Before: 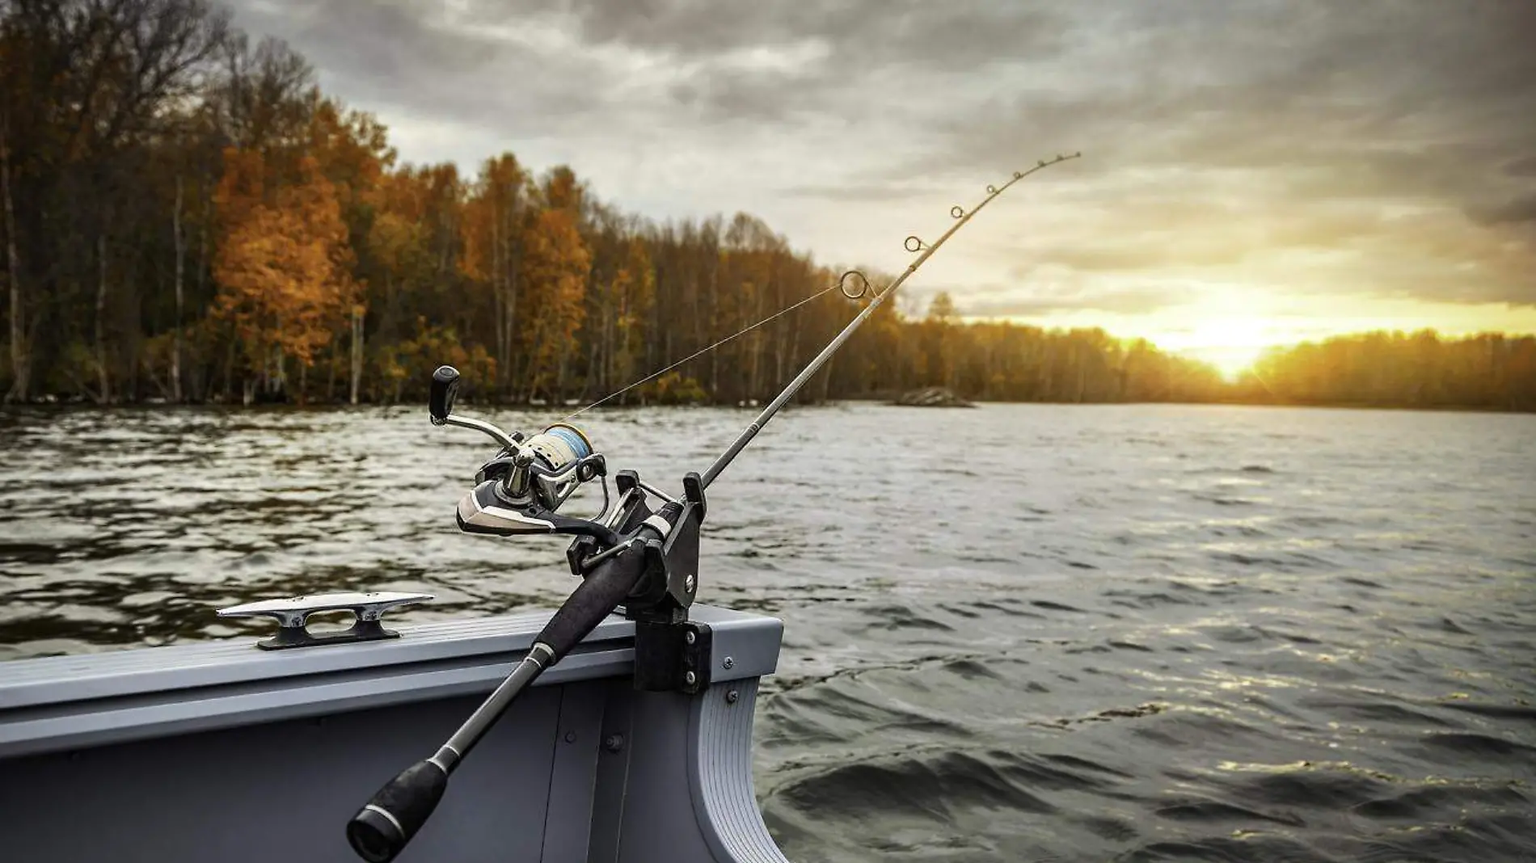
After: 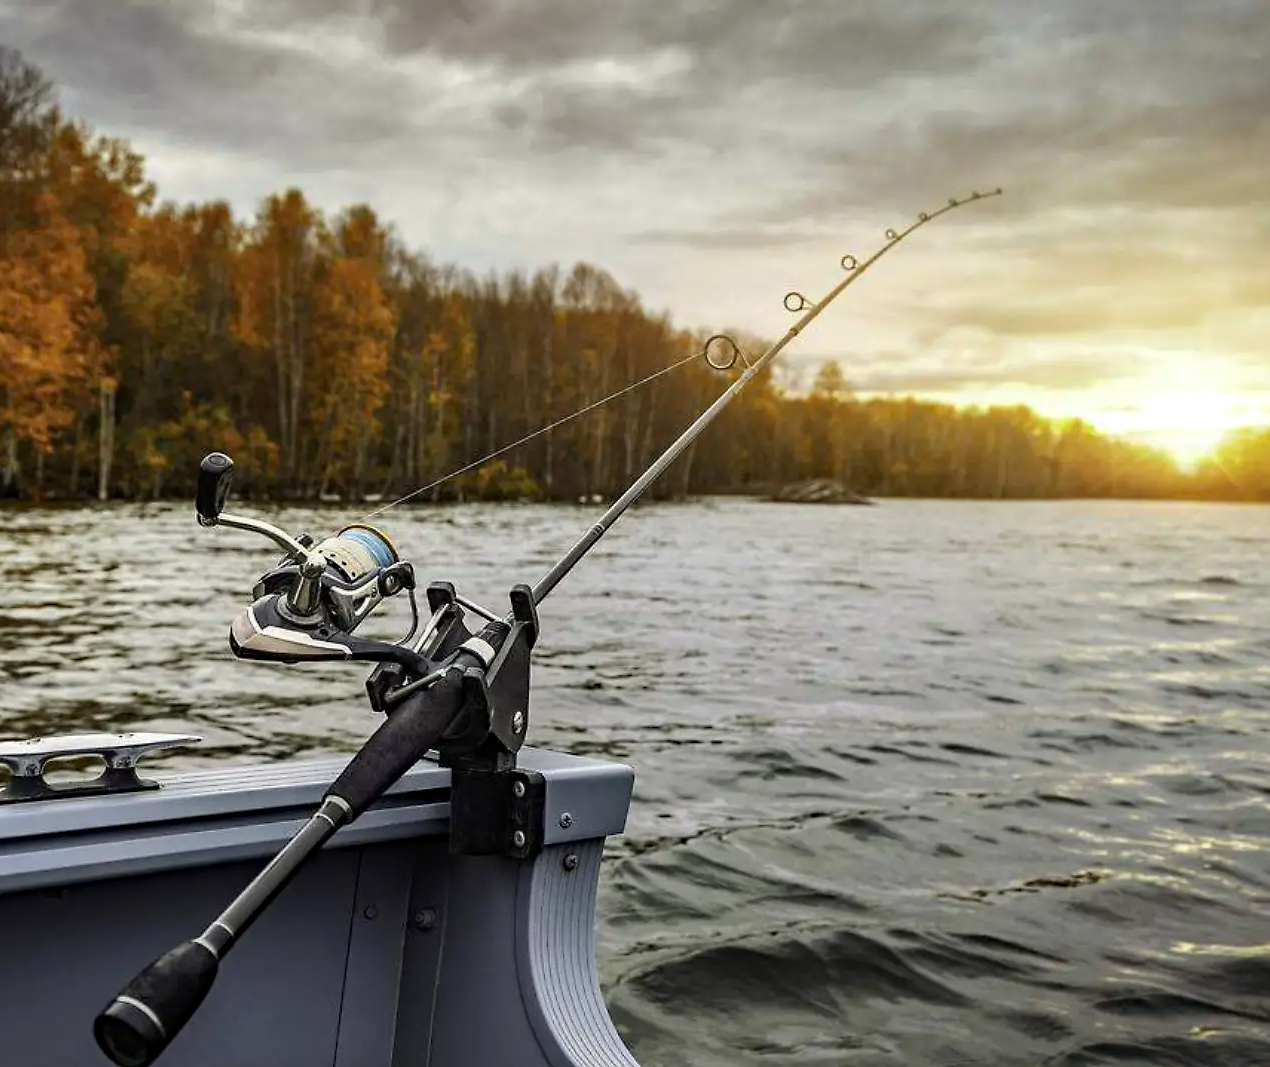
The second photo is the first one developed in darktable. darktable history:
haze removal: compatibility mode true, adaptive false
crop and rotate: left 17.732%, right 15.423%
